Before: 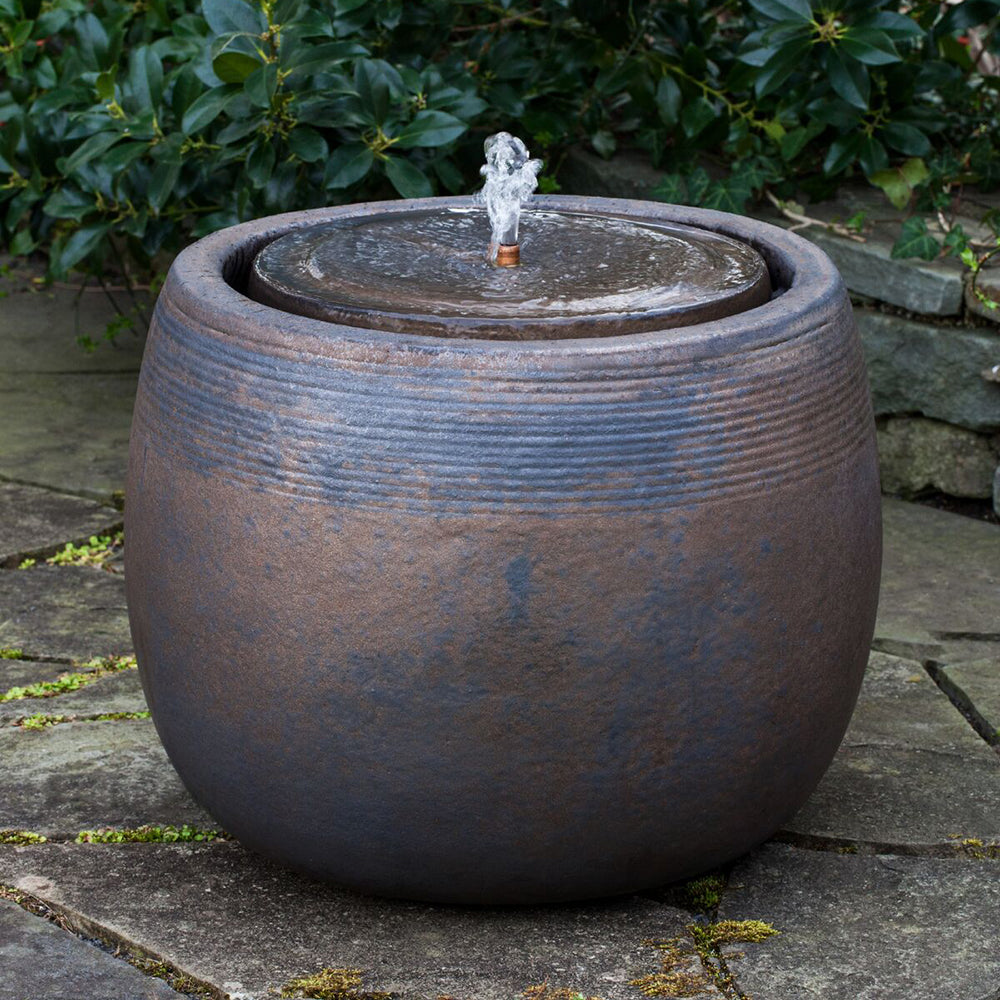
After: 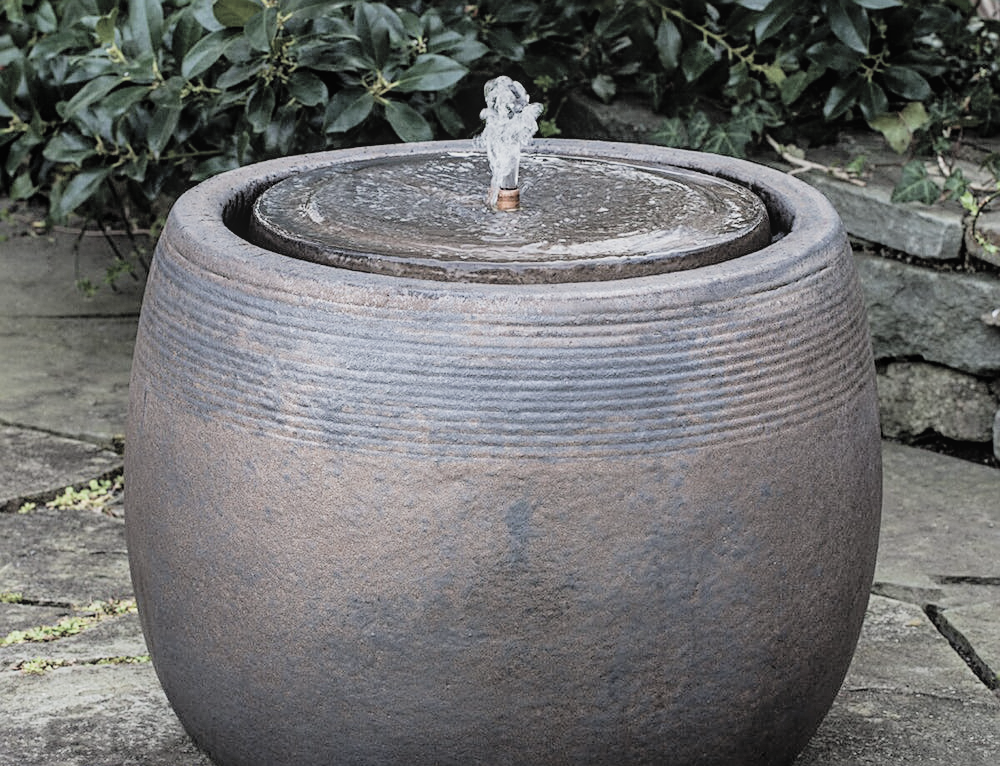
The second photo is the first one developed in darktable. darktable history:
sharpen: on, module defaults
contrast brightness saturation: brightness 0.189, saturation -0.519
crop: top 5.646%, bottom 17.714%
filmic rgb: black relative exposure -7.65 EV, white relative exposure 4.56 EV, hardness 3.61, contrast 1.058
local contrast: detail 110%
exposure: black level correction 0.001, exposure 0.5 EV, compensate exposure bias true, compensate highlight preservation false
shadows and highlights: radius 329.91, shadows 54.37, highlights -98.41, compress 94.58%, soften with gaussian
